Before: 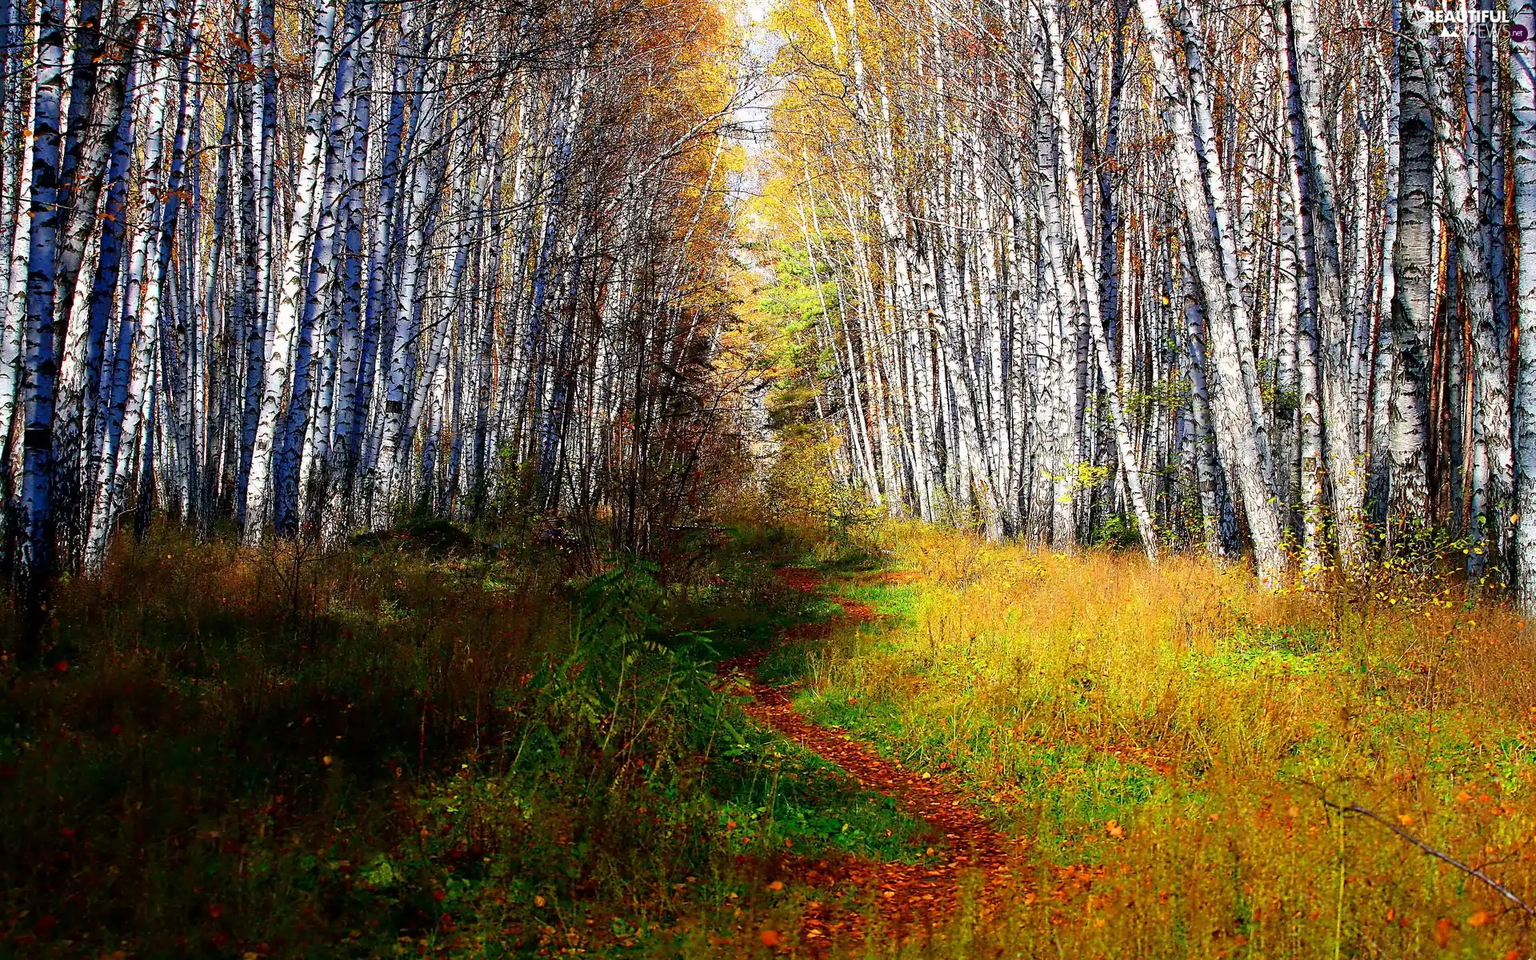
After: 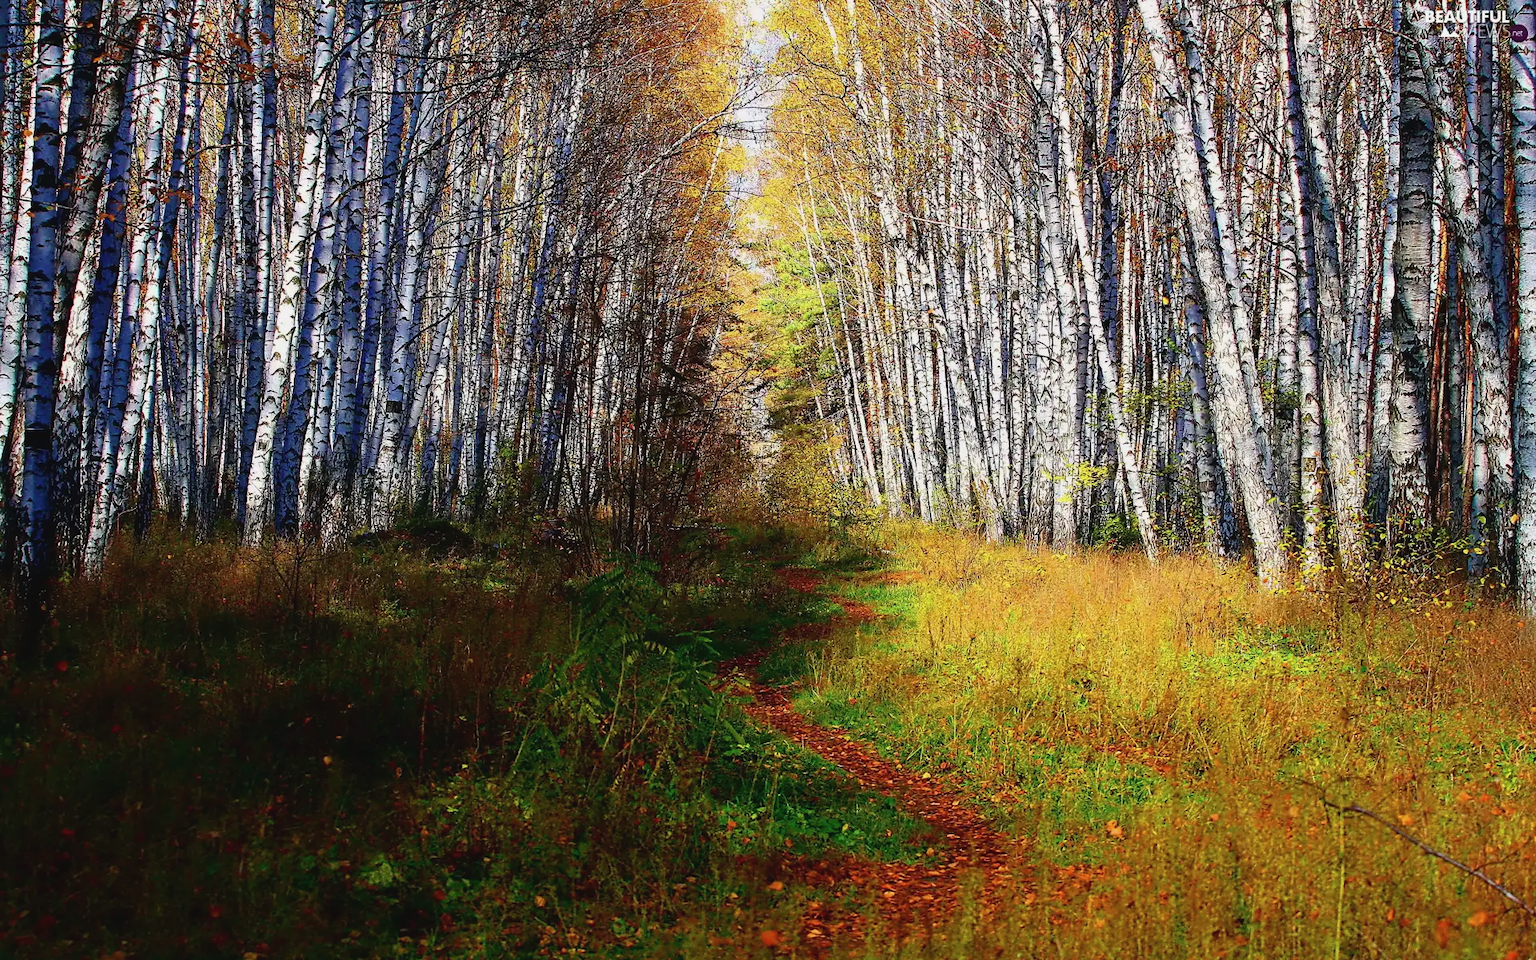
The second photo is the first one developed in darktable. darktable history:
contrast brightness saturation: contrast -0.086, brightness -0.038, saturation -0.113
tone equalizer: on, module defaults
velvia: strength 21.41%
color correction: highlights b* -0.042
